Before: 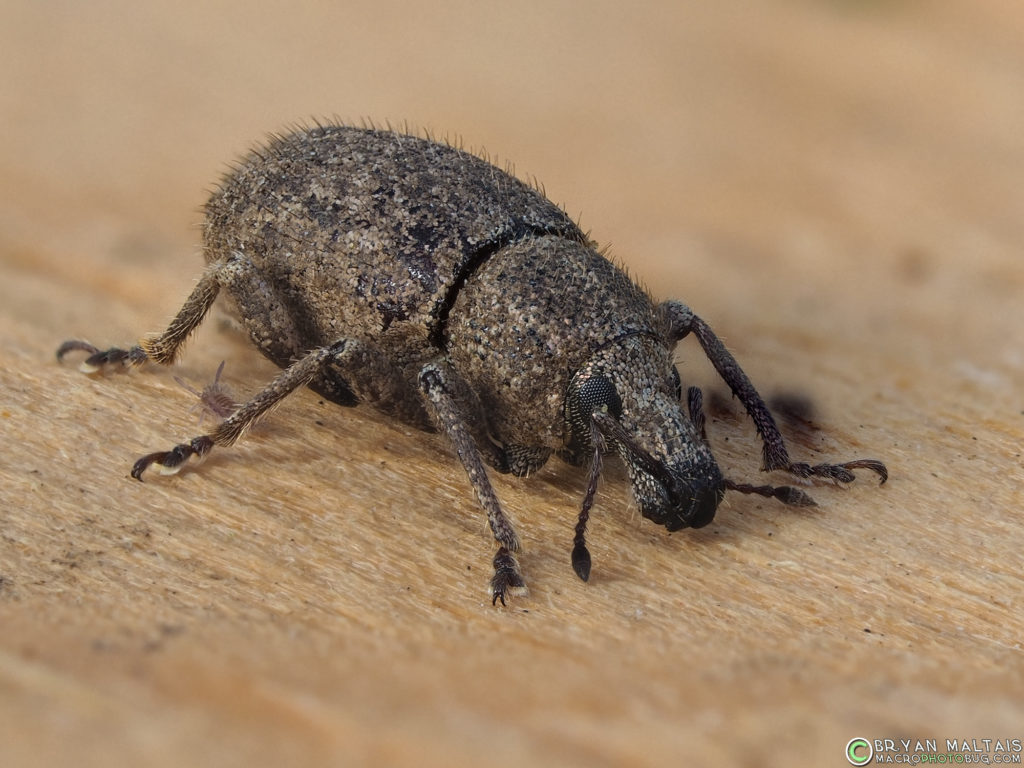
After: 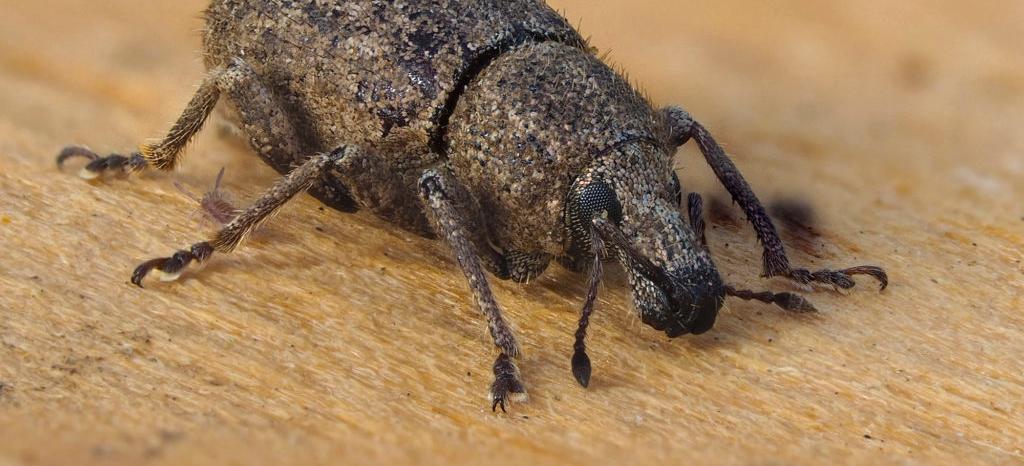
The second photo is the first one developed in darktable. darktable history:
crop and rotate: top 25.357%, bottom 13.942%
exposure: exposure 0.2 EV, compensate highlight preservation false
color balance rgb: perceptual saturation grading › global saturation 20%, global vibrance 20%
